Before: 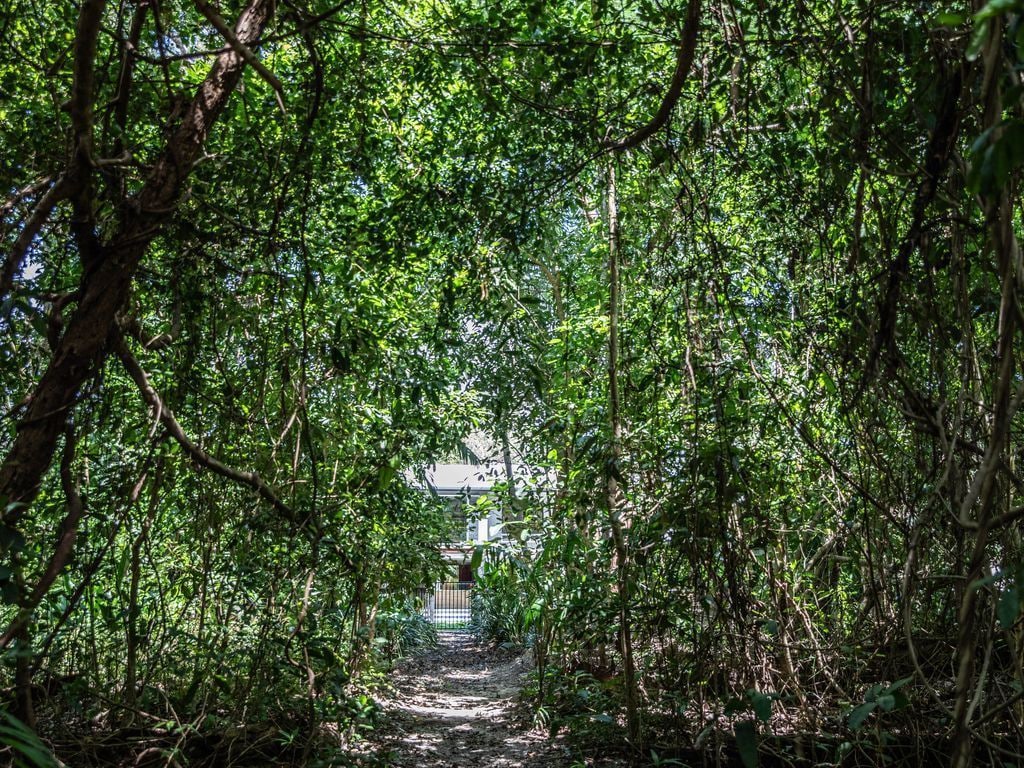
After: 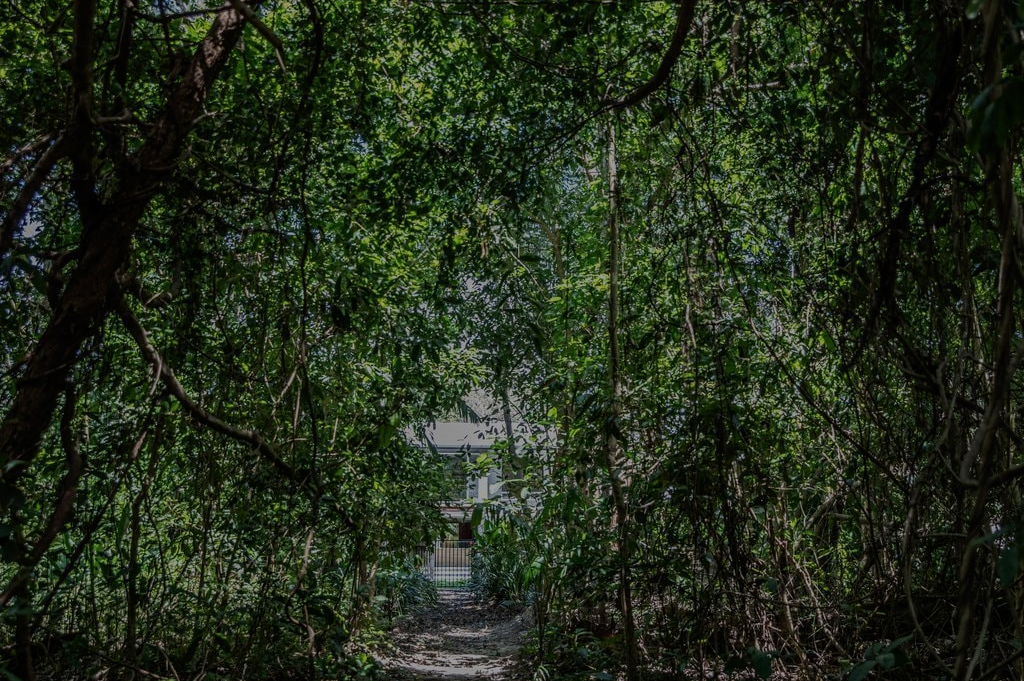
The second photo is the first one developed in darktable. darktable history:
crop and rotate: top 5.489%, bottom 5.771%
exposure: exposure -1.477 EV, compensate highlight preservation false
